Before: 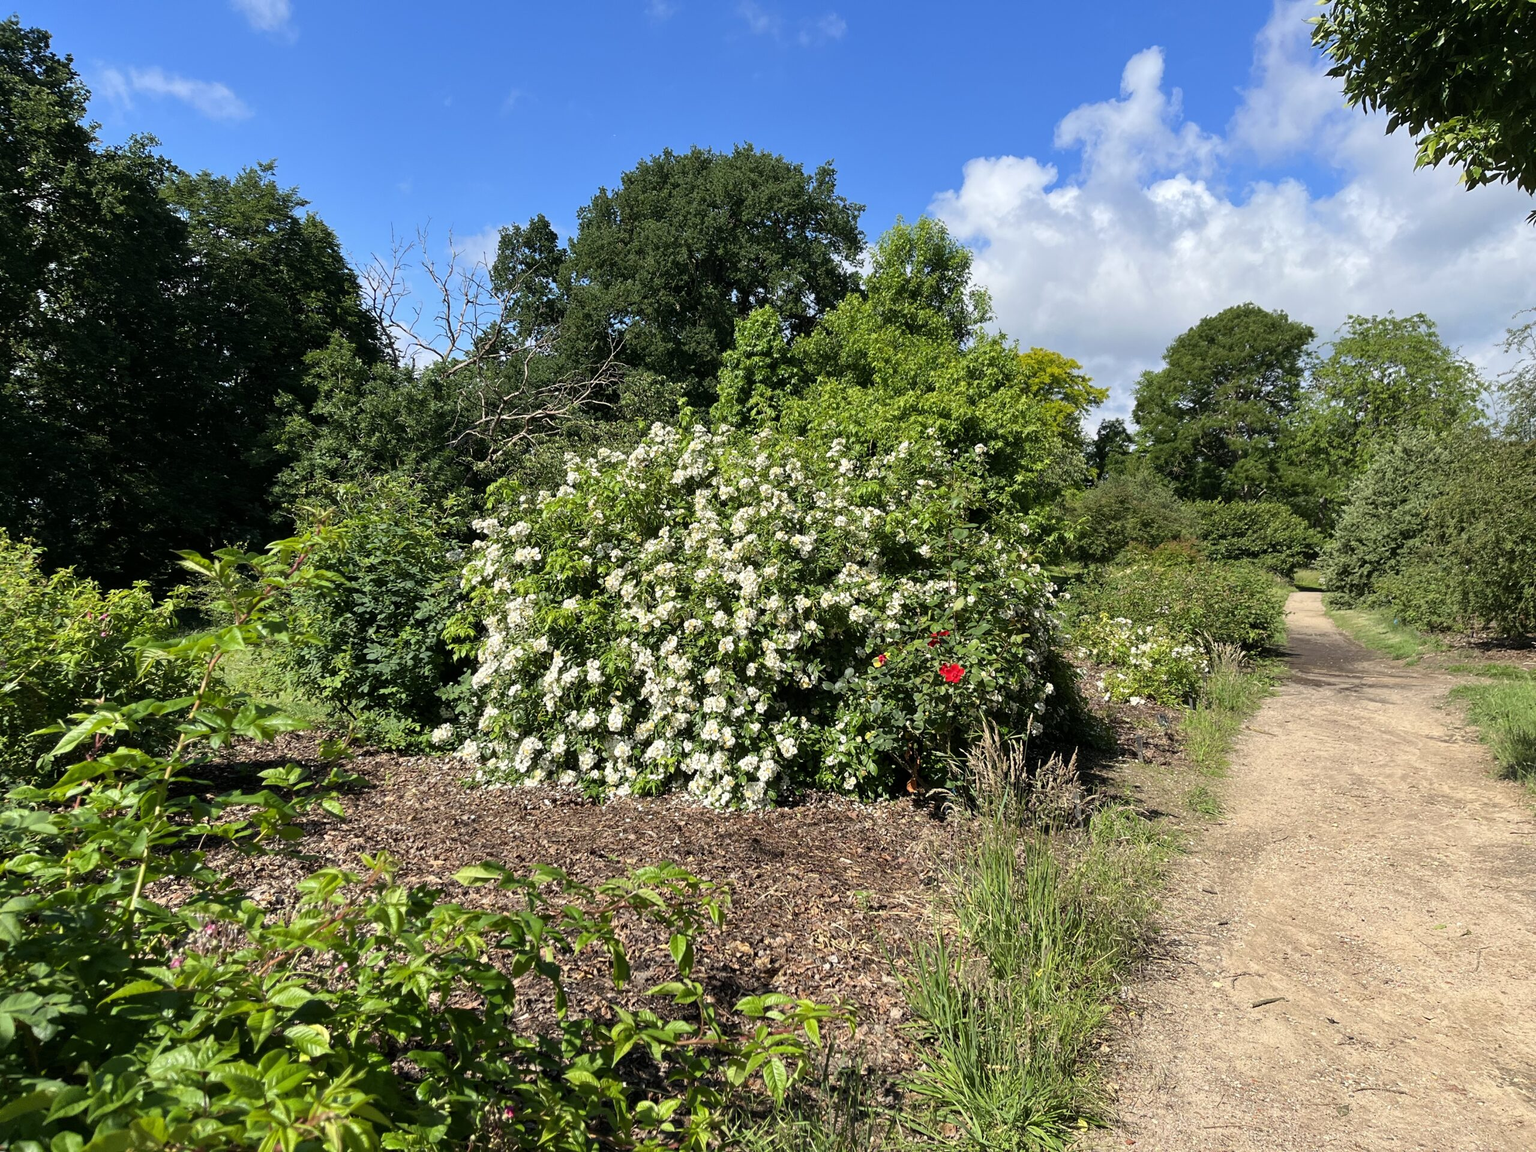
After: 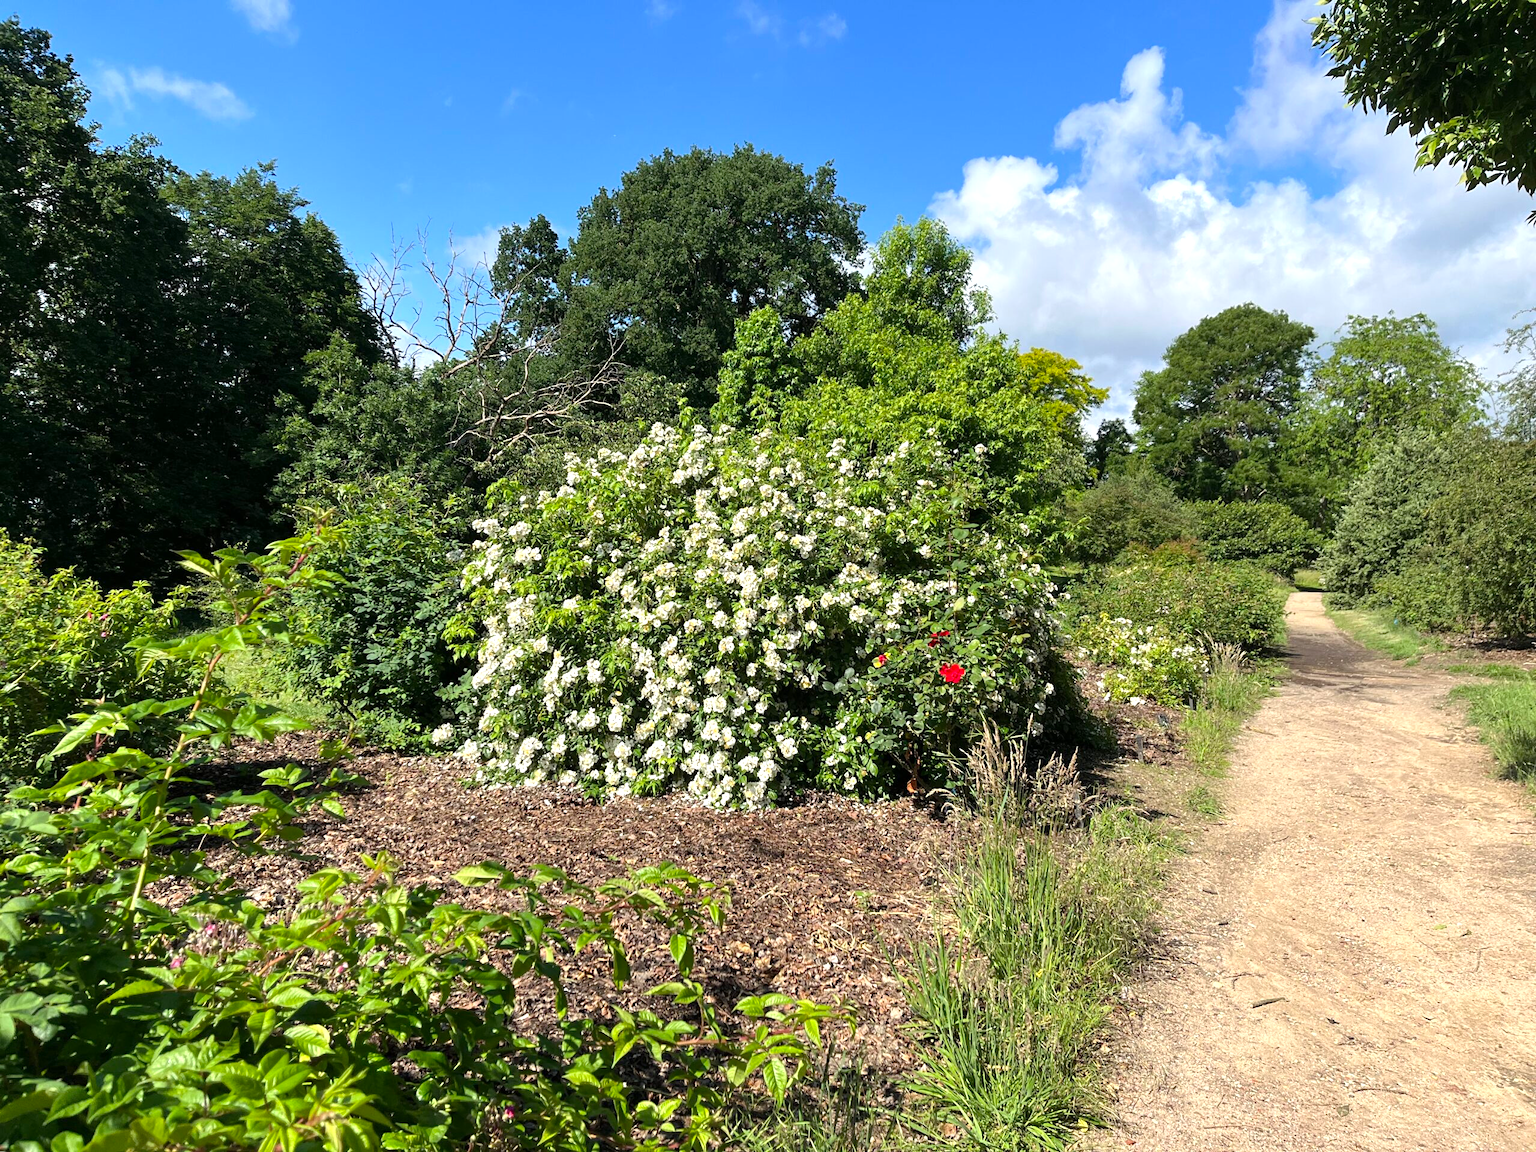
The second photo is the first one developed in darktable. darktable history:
exposure: exposure 0.376 EV, compensate highlight preservation false
